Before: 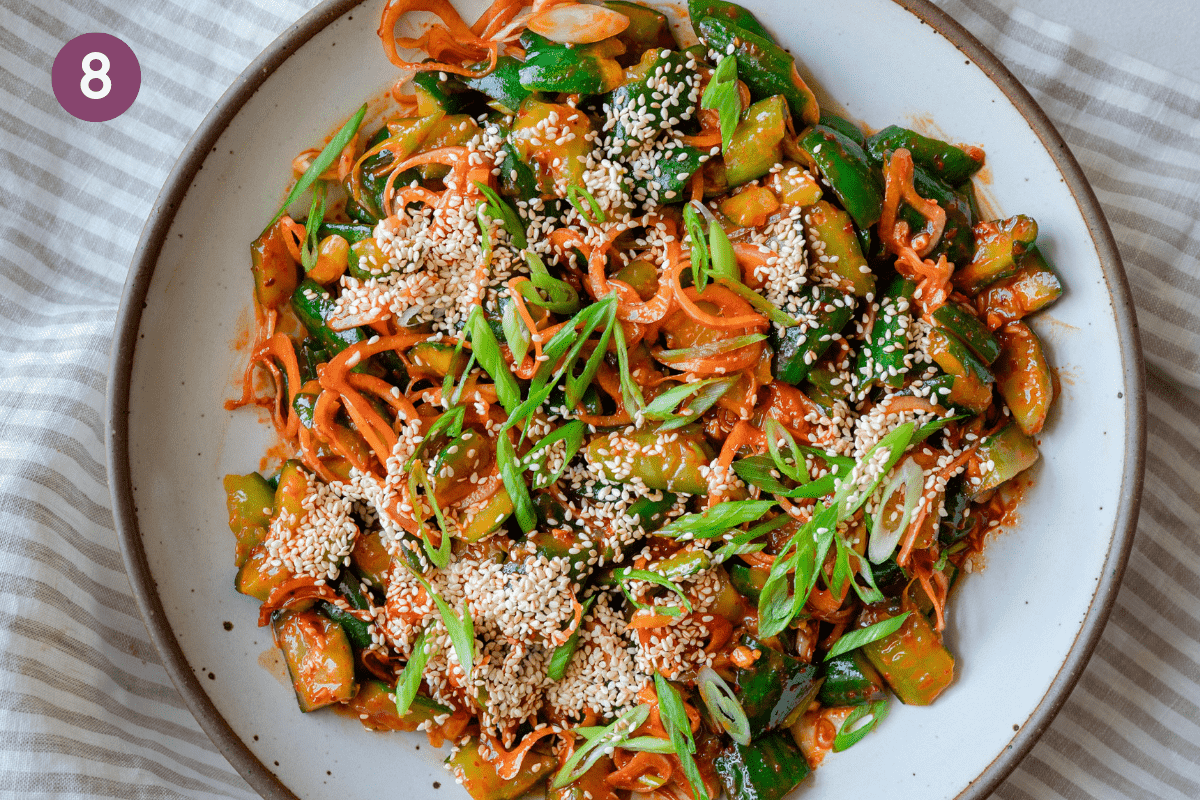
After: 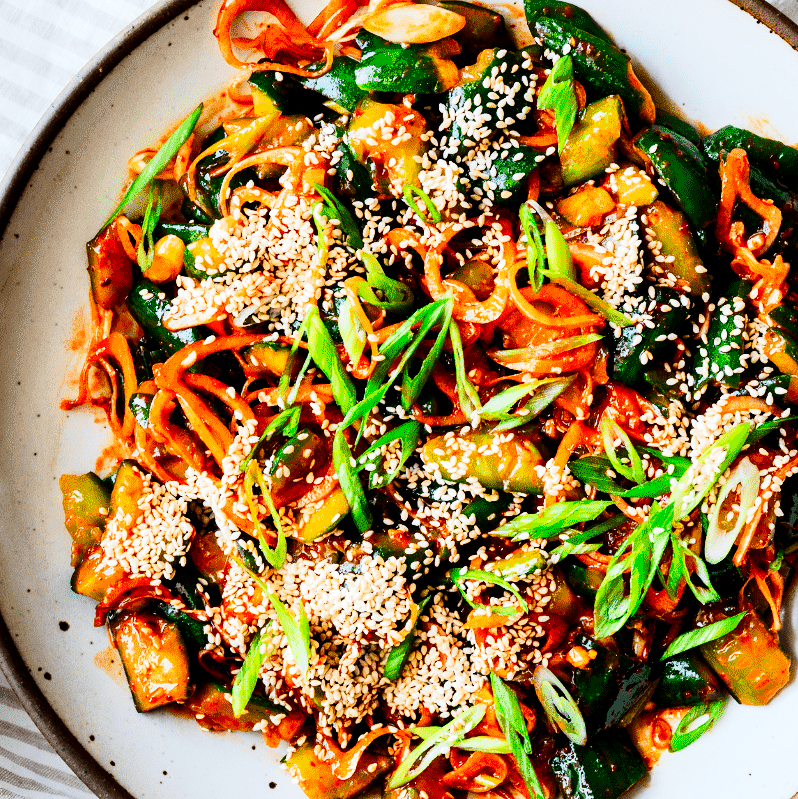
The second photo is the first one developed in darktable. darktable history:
tone curve: curves: ch0 [(0, 0) (0.078, 0) (0.241, 0.056) (0.59, 0.574) (0.802, 0.868) (1, 1)], preserve colors none
crop and rotate: left 13.669%, right 19.801%
tone equalizer: -8 EV 0.016 EV, -7 EV -0.028 EV, -6 EV 0.041 EV, -5 EV 0.041 EV, -4 EV 0.306 EV, -3 EV 0.615 EV, -2 EV 0.587 EV, -1 EV 0.172 EV, +0 EV 0.025 EV, edges refinement/feathering 500, mask exposure compensation -1.57 EV, preserve details no
